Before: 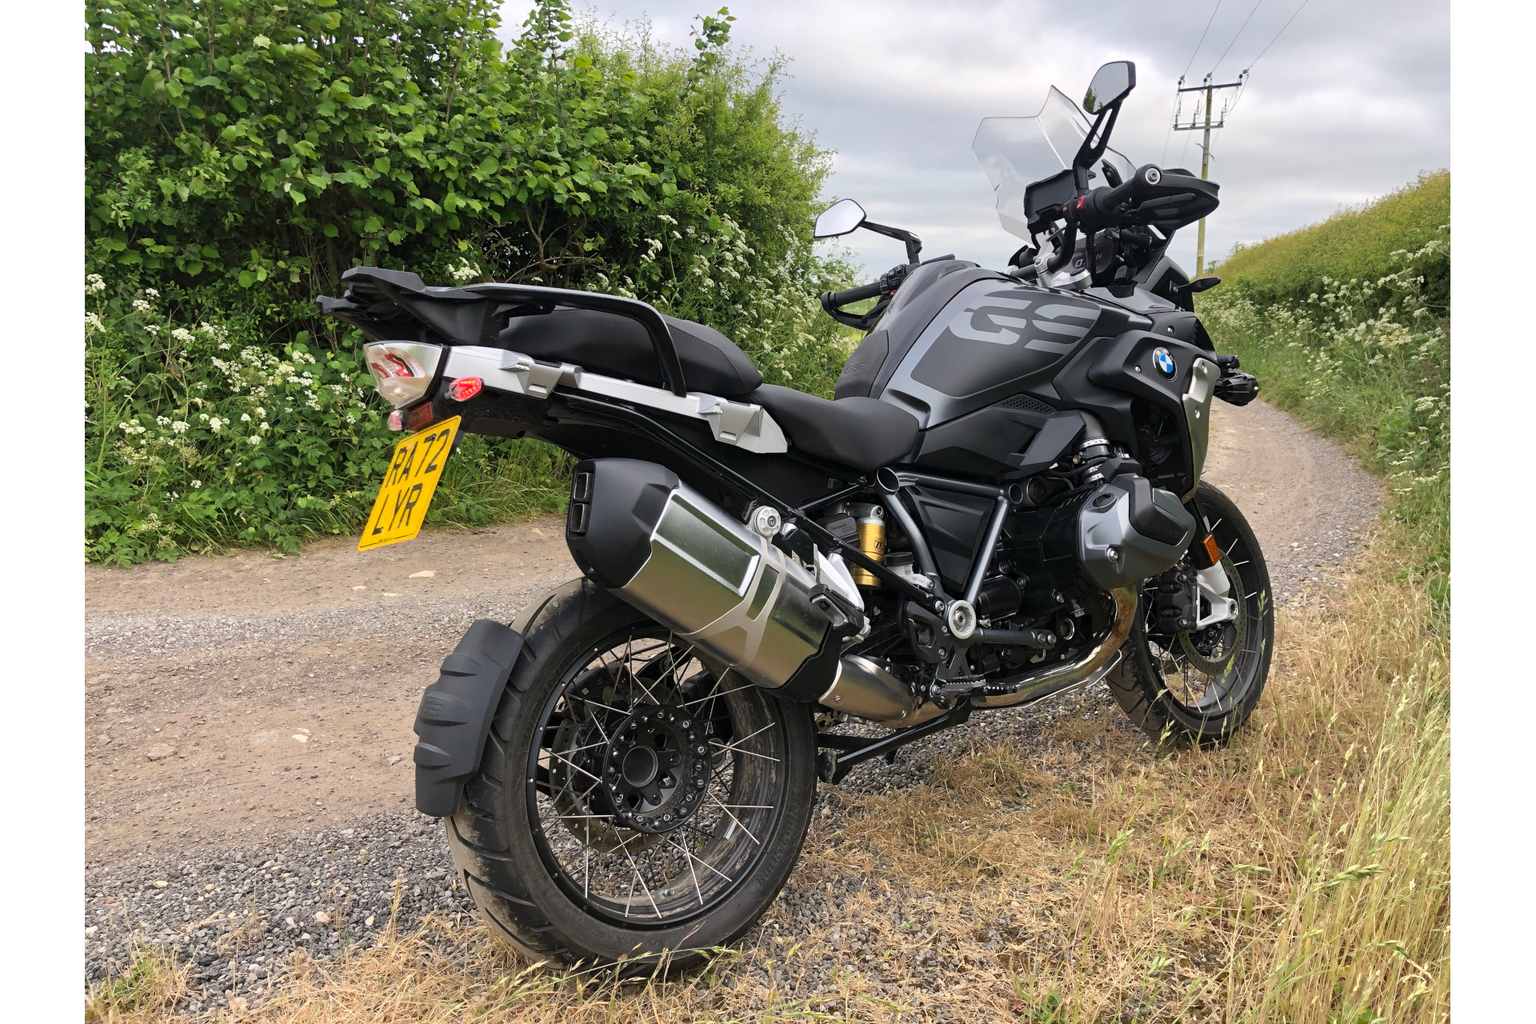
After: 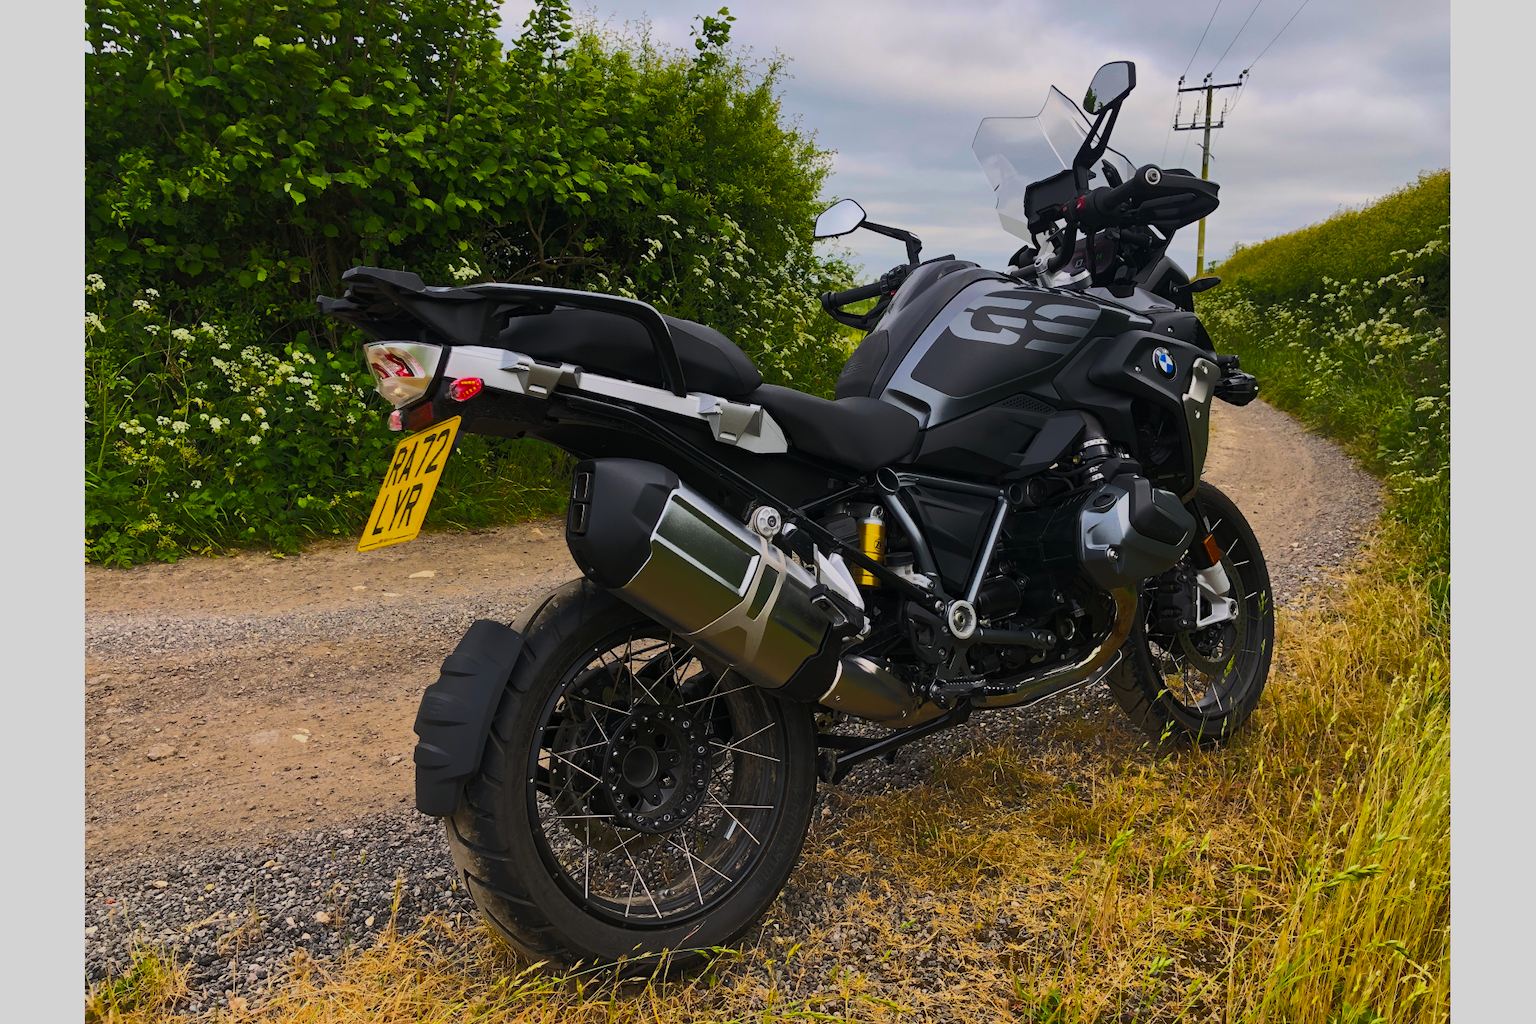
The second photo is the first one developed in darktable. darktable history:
color balance rgb: shadows lift › luminance -20.158%, highlights gain › chroma 0.116%, highlights gain › hue 330.92°, perceptual saturation grading › global saturation 60.784%, perceptual saturation grading › highlights 21.071%, perceptual saturation grading › shadows -49.555%, perceptual brilliance grading › highlights 1.567%, perceptual brilliance grading › mid-tones -49.846%, perceptual brilliance grading › shadows -49.728%, global vibrance 23.979%, contrast -25.494%
